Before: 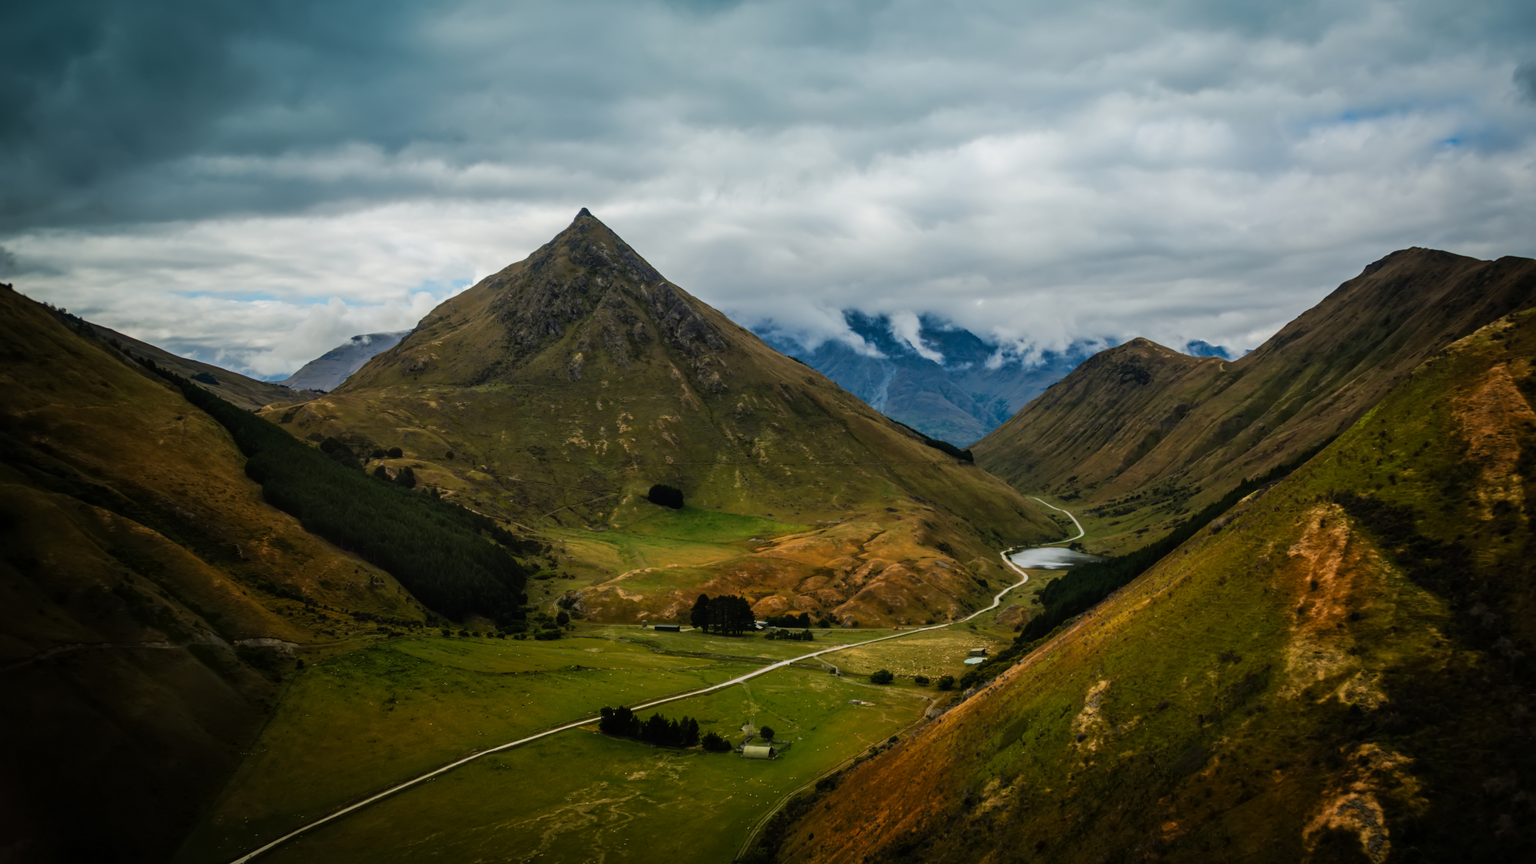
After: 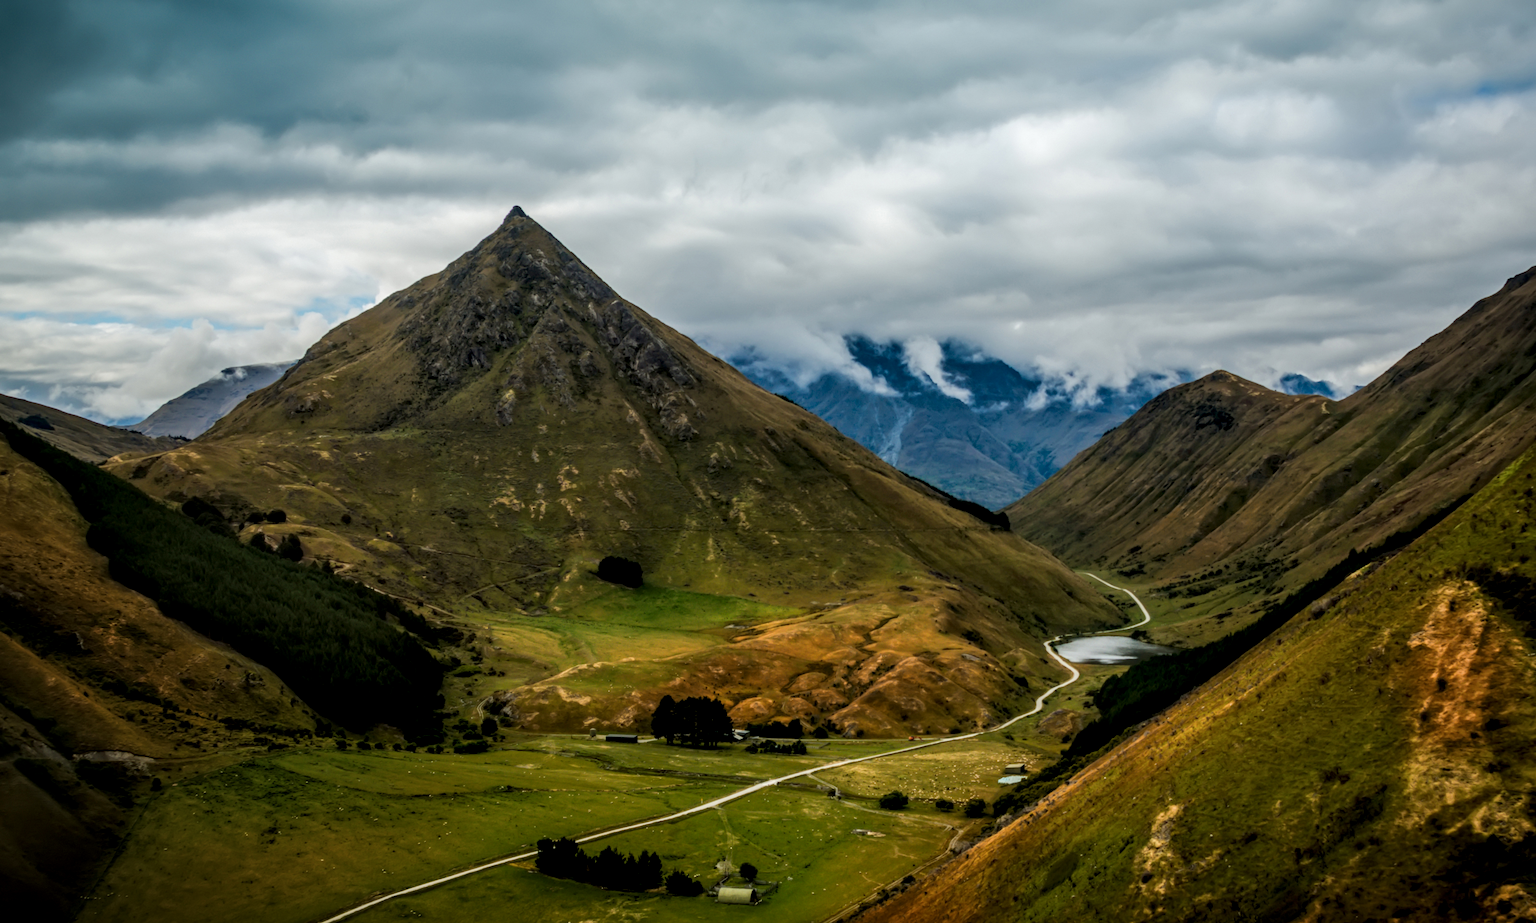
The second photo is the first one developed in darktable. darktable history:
exposure: black level correction 0.001, compensate highlight preservation false
crop: left 11.517%, top 5.282%, right 9.557%, bottom 10.402%
color balance rgb: shadows lift › hue 85.78°, perceptual saturation grading › global saturation -0.012%, perceptual saturation grading › mid-tones 11.134%
local contrast: highlights 43%, shadows 60%, detail 138%, midtone range 0.514
